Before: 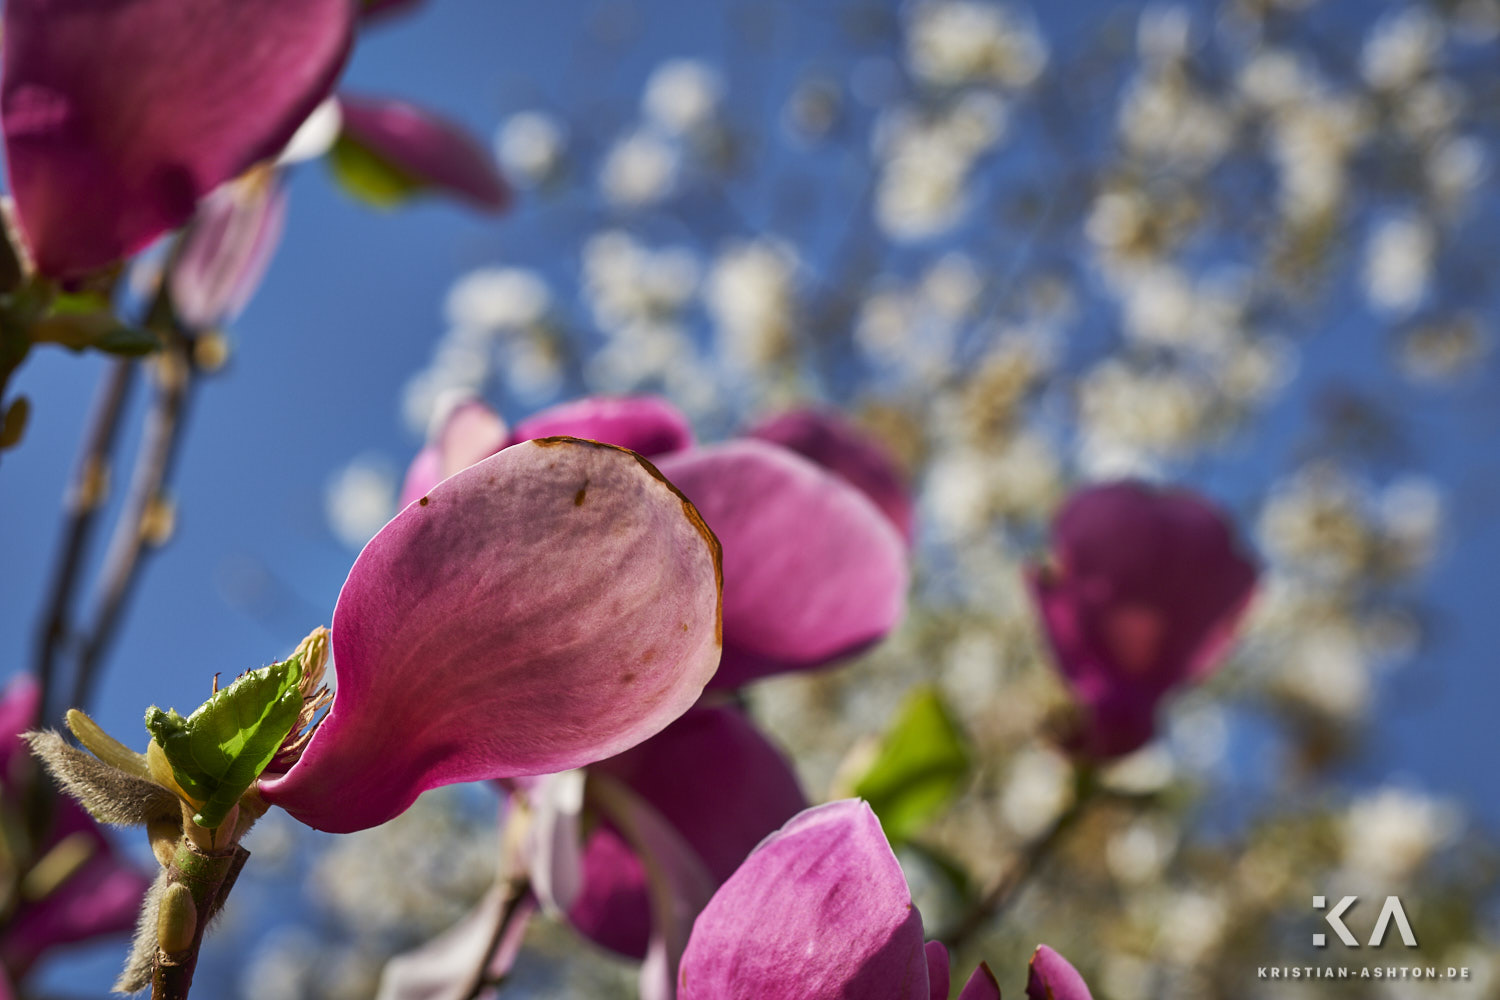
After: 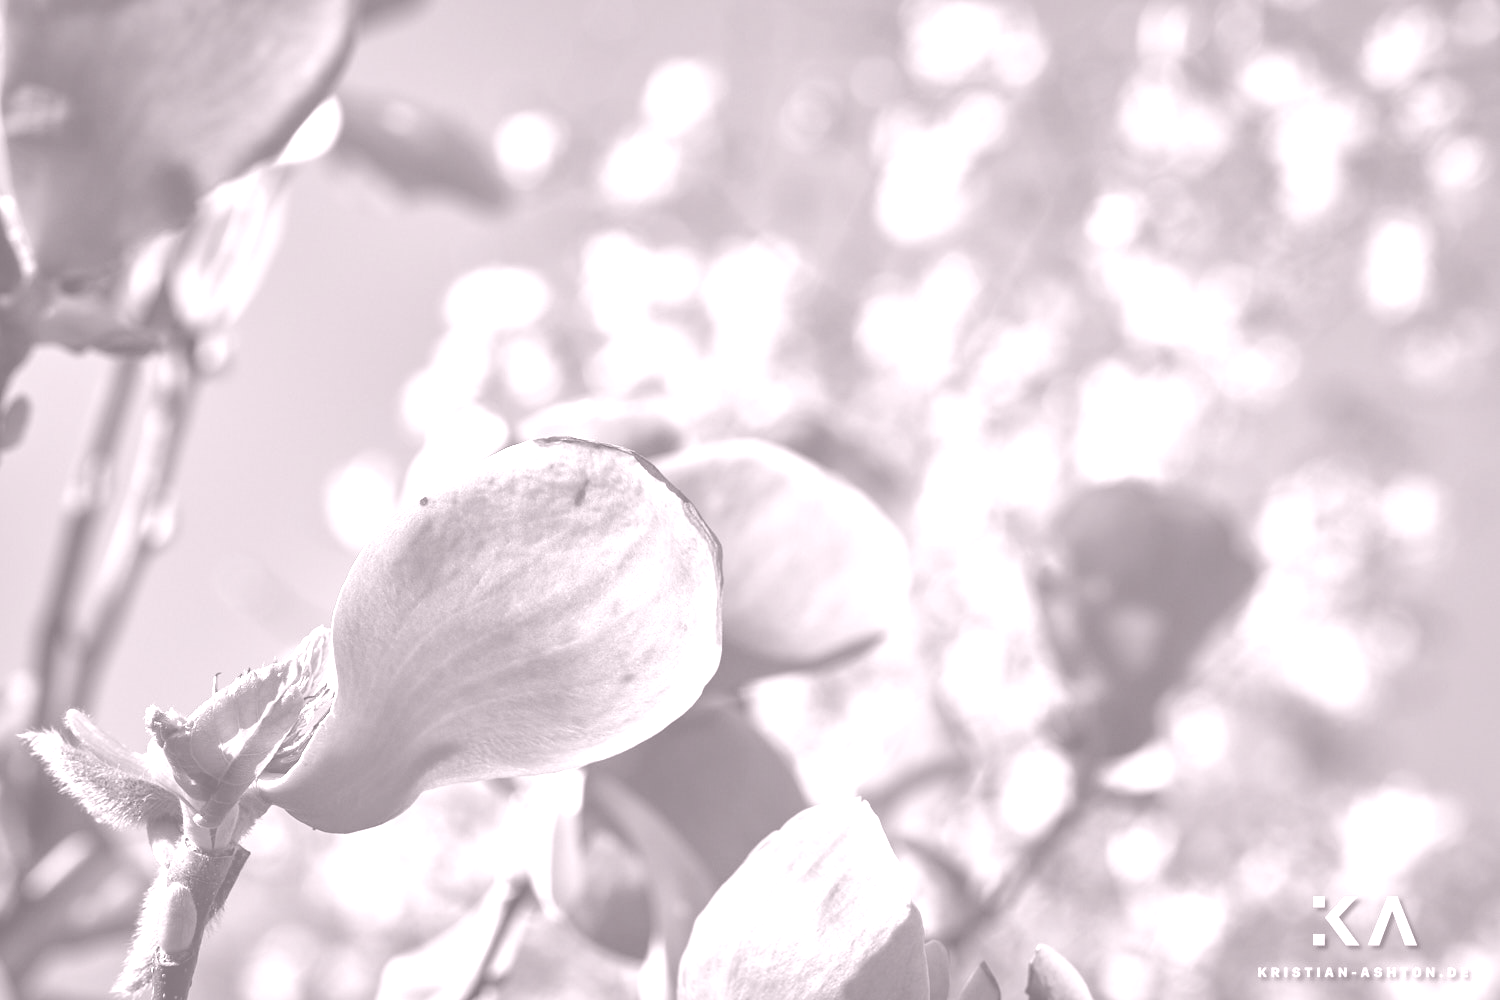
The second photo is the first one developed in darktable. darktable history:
colorize: hue 25.2°, saturation 83%, source mix 82%, lightness 79%, version 1
levels: mode automatic, gray 50.8%
color zones: curves: ch1 [(0.113, 0.438) (0.75, 0.5)]; ch2 [(0.12, 0.526) (0.75, 0.5)]
